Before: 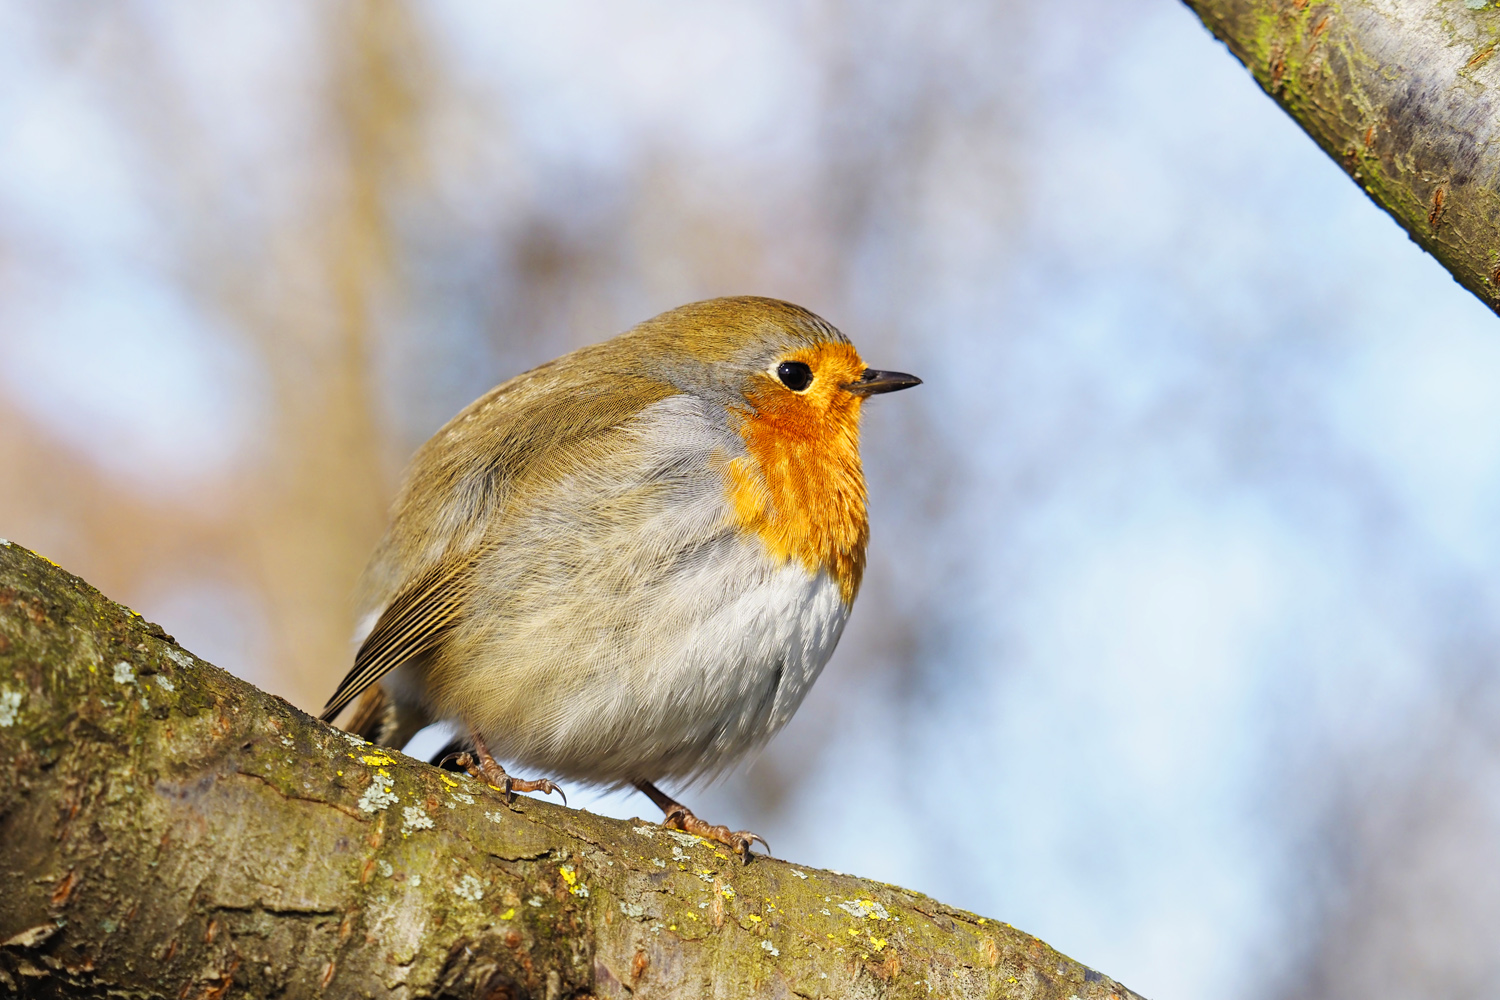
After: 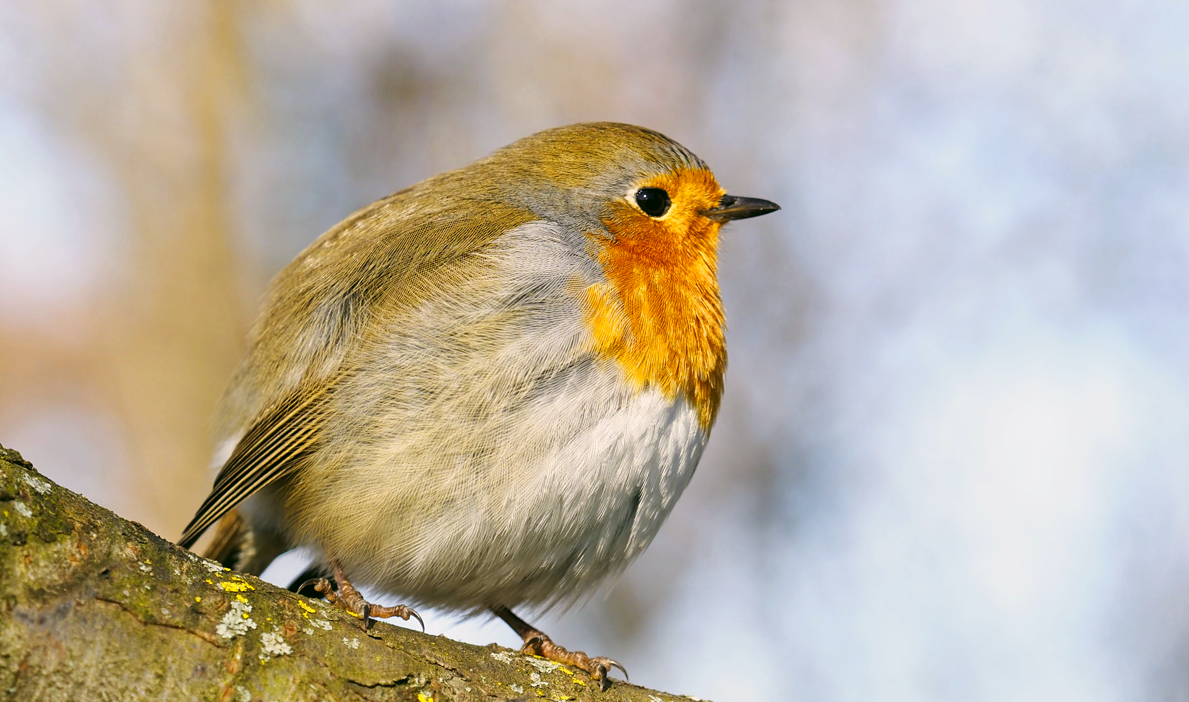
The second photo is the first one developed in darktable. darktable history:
color correction: highlights a* 4.41, highlights b* 4.95, shadows a* -7.41, shadows b* 4.54
crop: left 9.472%, top 17.432%, right 11.209%, bottom 12.318%
